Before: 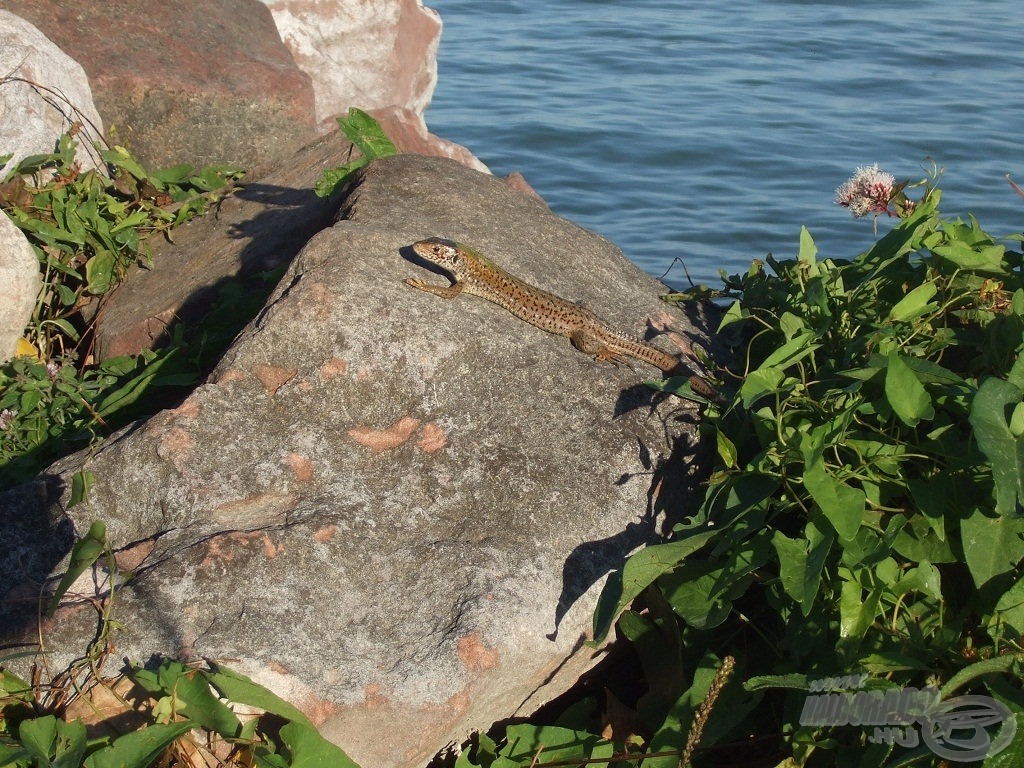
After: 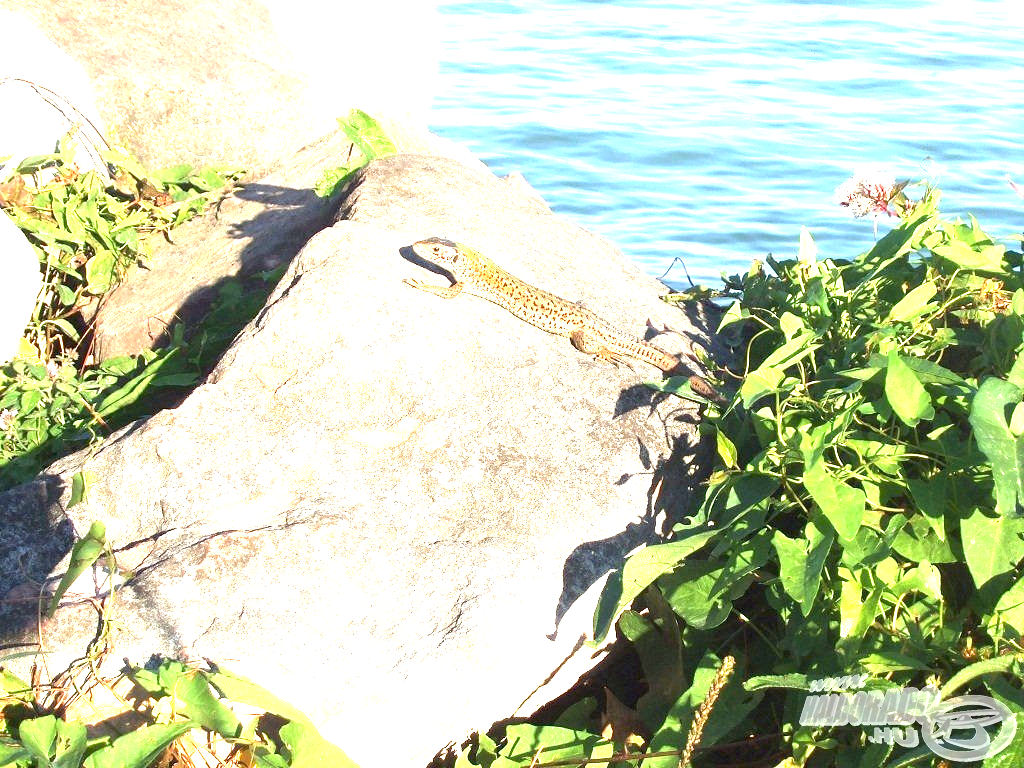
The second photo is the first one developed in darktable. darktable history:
exposure: black level correction 0.001, exposure 2.688 EV, compensate highlight preservation false
tone equalizer: on, module defaults
